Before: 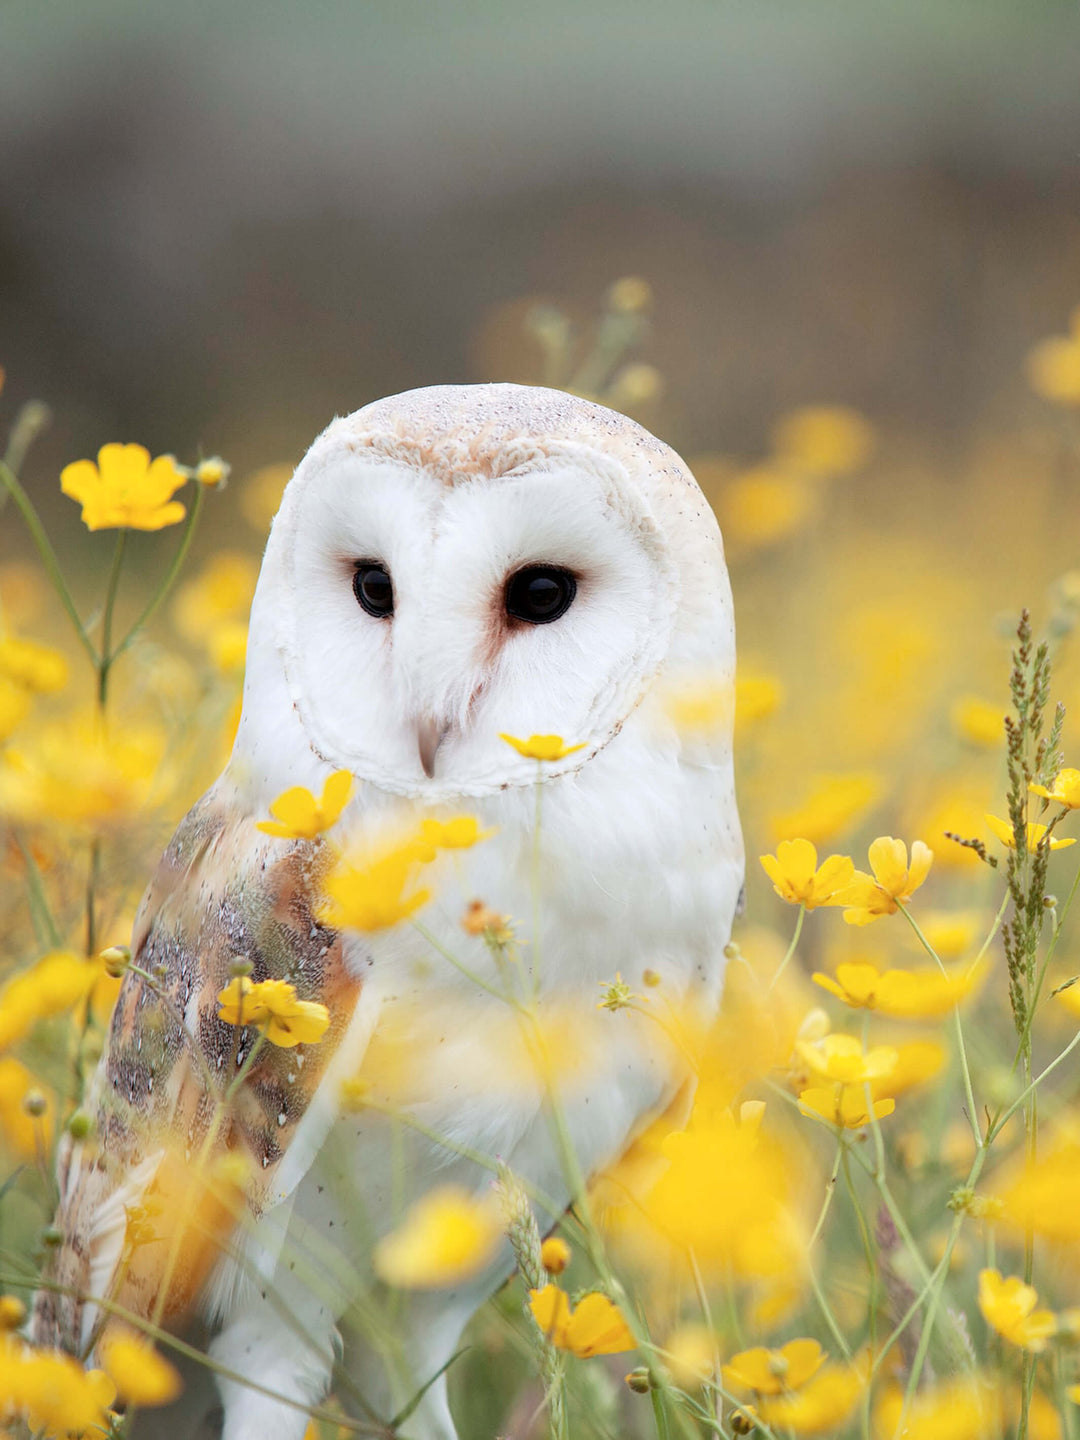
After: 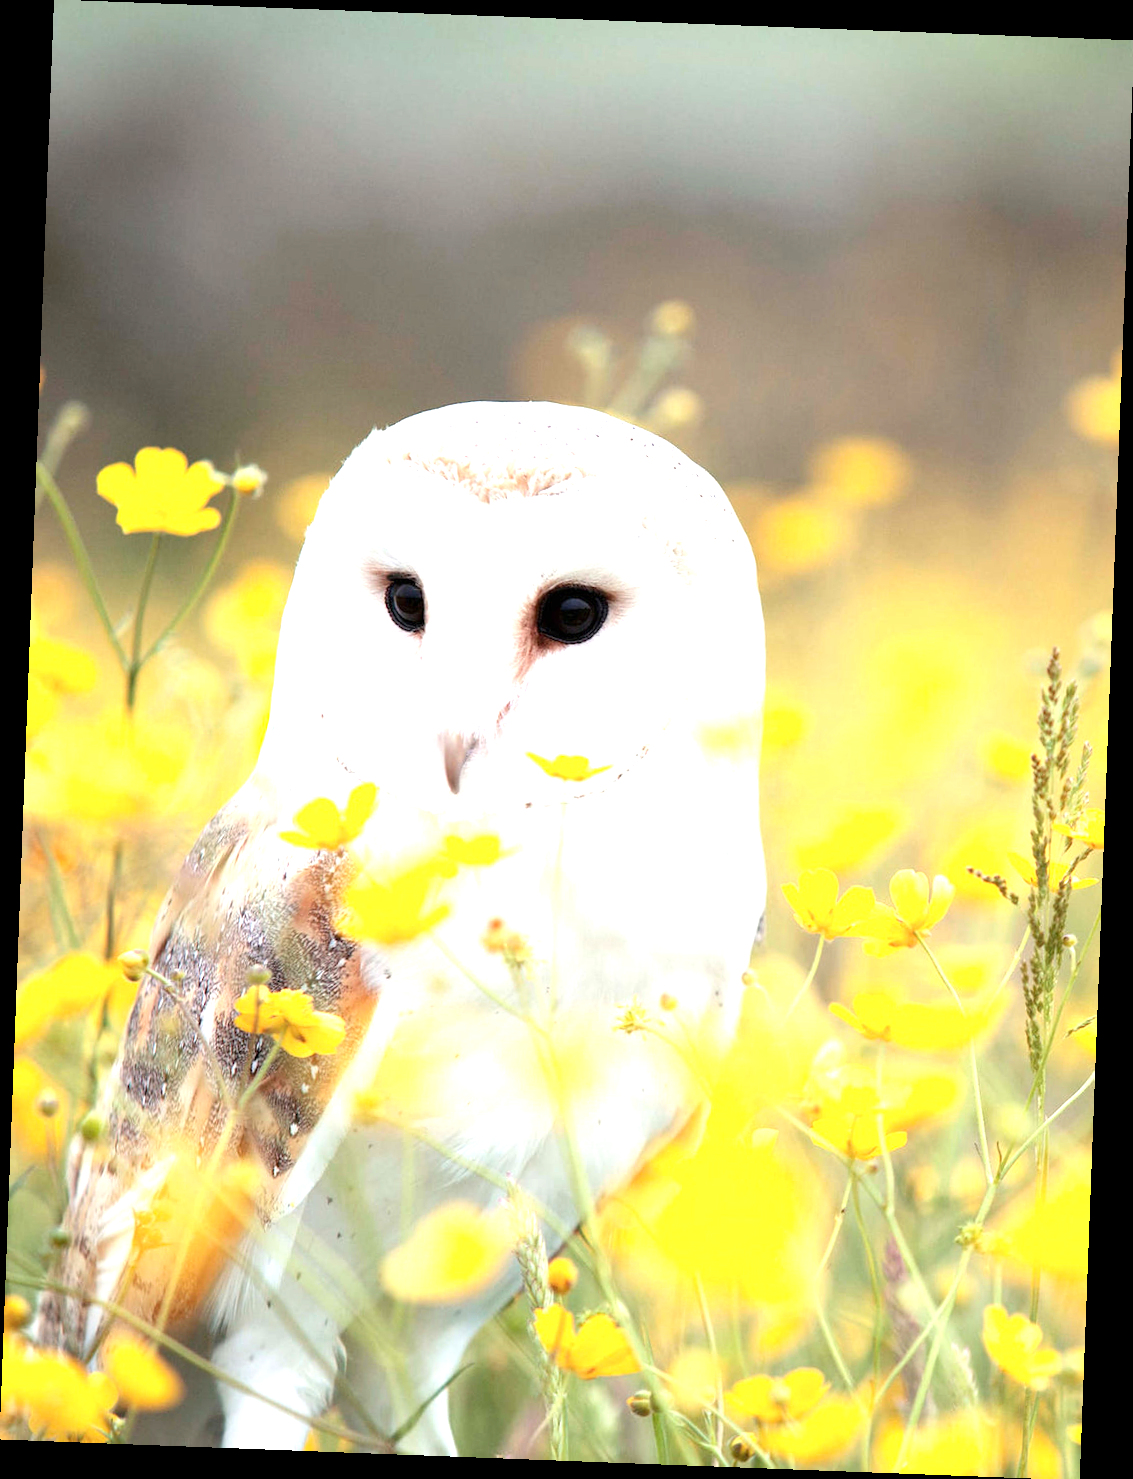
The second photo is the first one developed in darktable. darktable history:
rotate and perspective: rotation 2.17°, automatic cropping off
color balance: mode lift, gamma, gain (sRGB)
exposure: exposure 0.999 EV, compensate highlight preservation false
